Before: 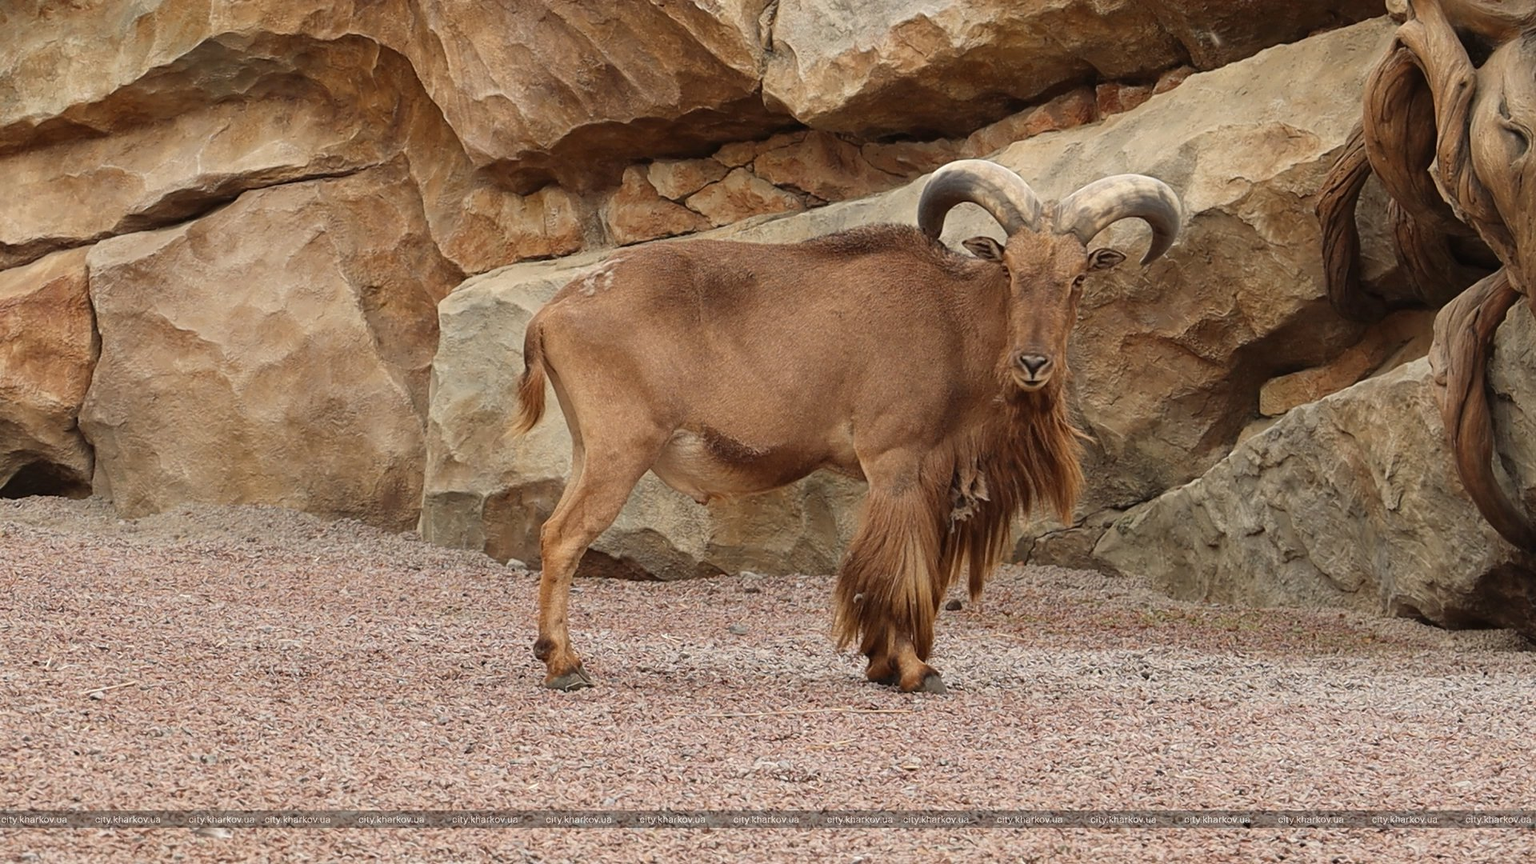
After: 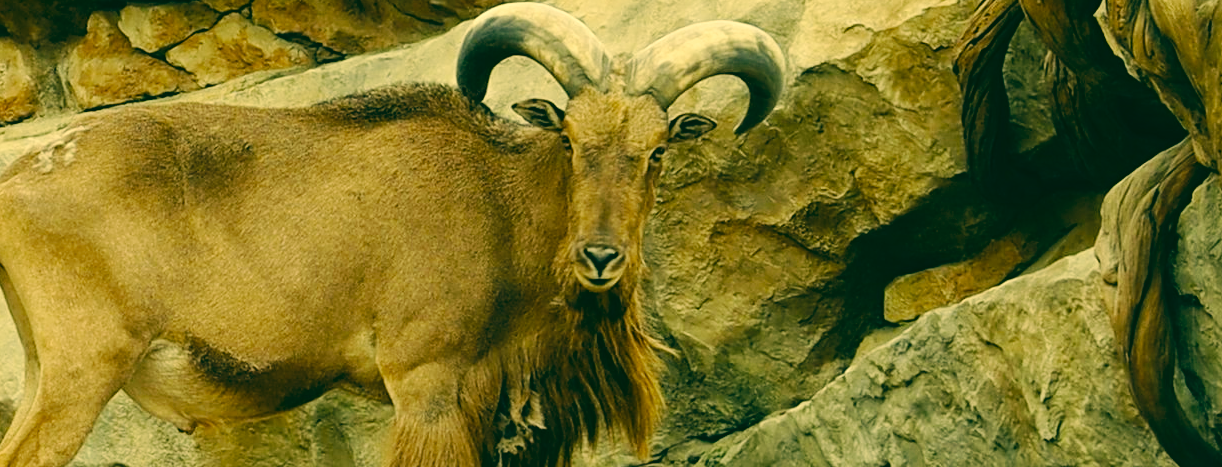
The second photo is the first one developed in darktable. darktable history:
white balance: emerald 1
color correction: highlights a* 1.83, highlights b* 34.02, shadows a* -36.68, shadows b* -5.48
base curve: curves: ch0 [(0, 0) (0.036, 0.025) (0.121, 0.166) (0.206, 0.329) (0.605, 0.79) (1, 1)], preserve colors none
crop: left 36.005%, top 18.293%, right 0.31%, bottom 38.444%
